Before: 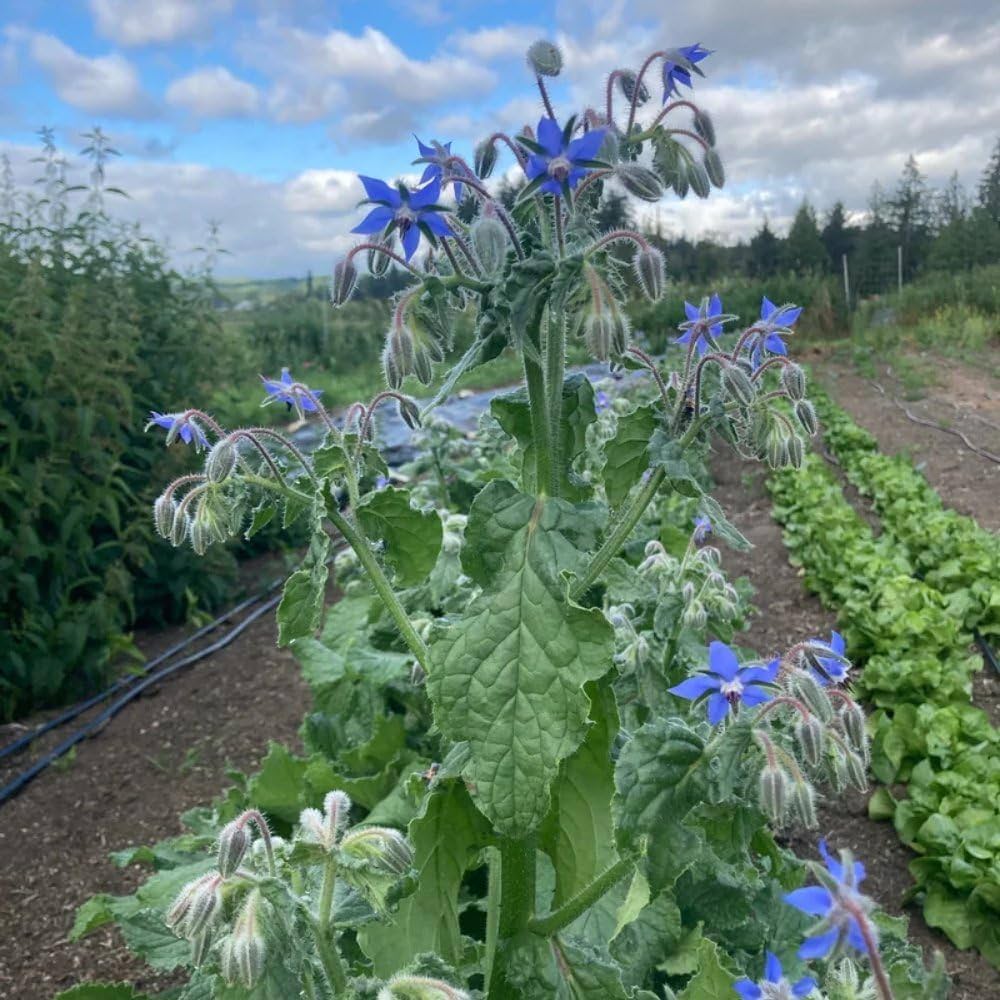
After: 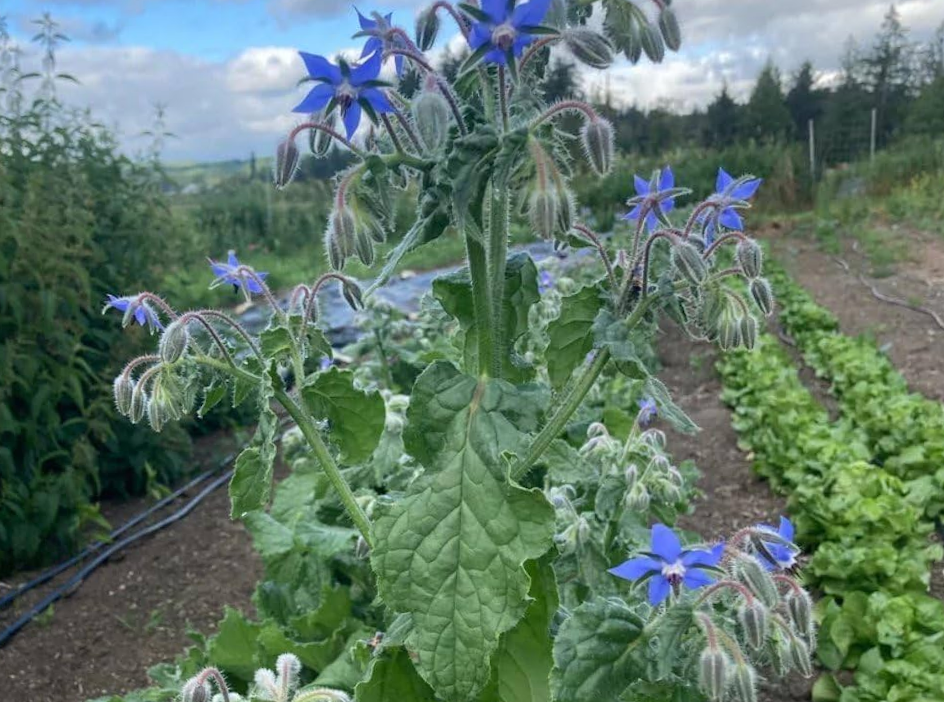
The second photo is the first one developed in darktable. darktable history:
rotate and perspective: rotation 0.062°, lens shift (vertical) 0.115, lens shift (horizontal) -0.133, crop left 0.047, crop right 0.94, crop top 0.061, crop bottom 0.94
crop and rotate: top 12.5%, bottom 12.5%
